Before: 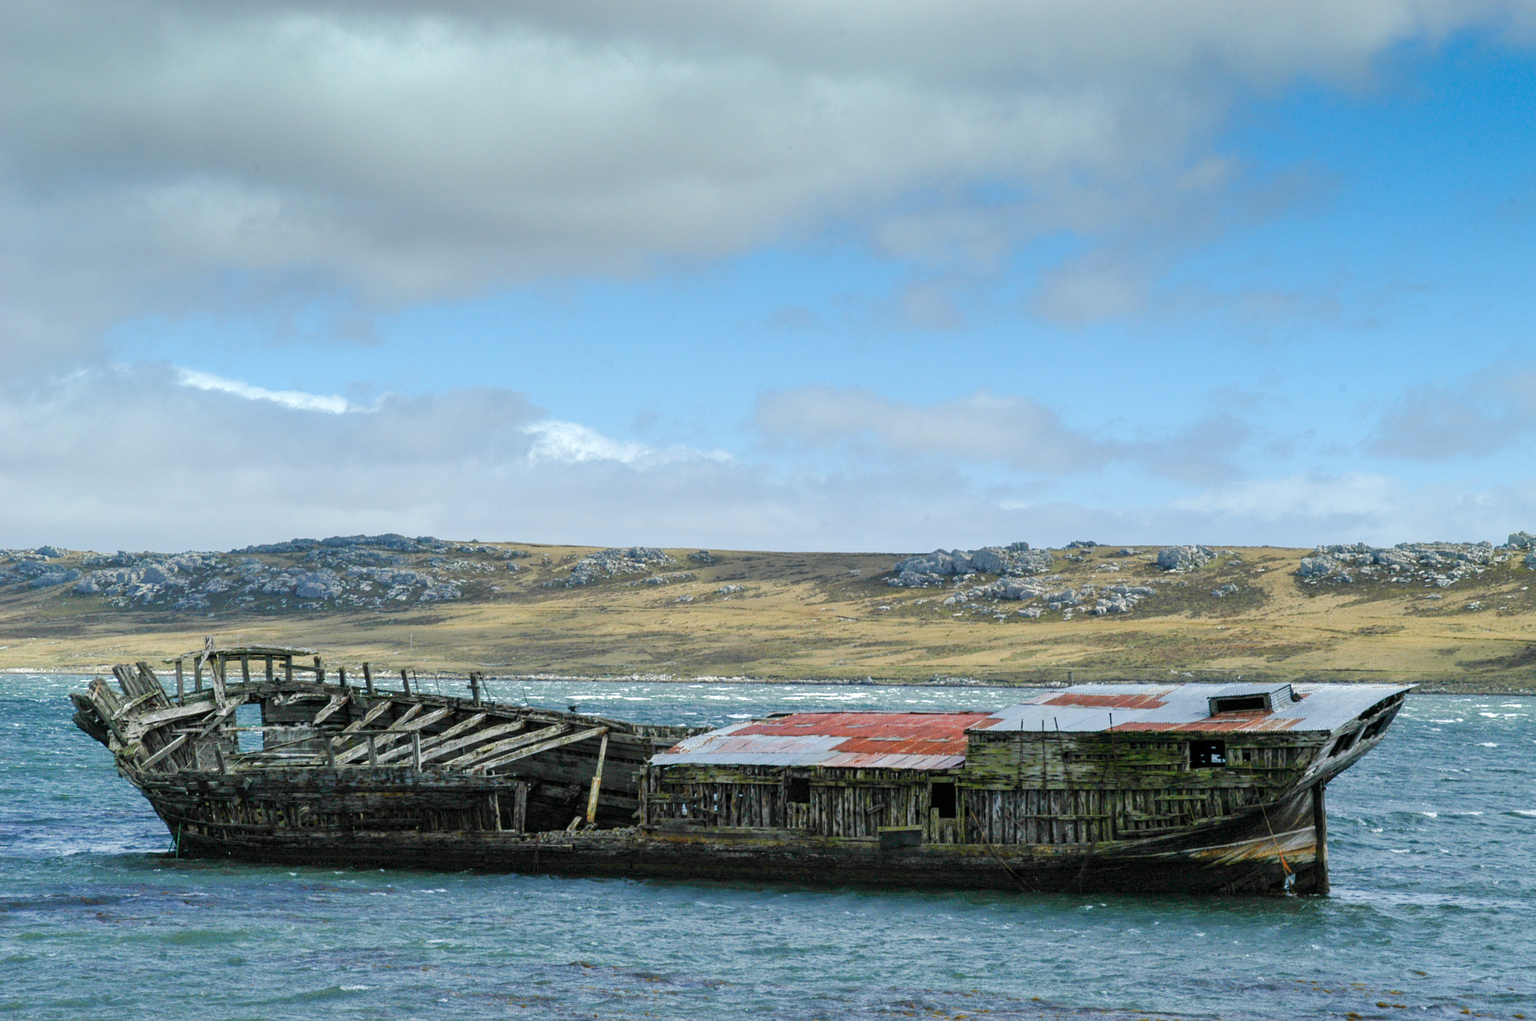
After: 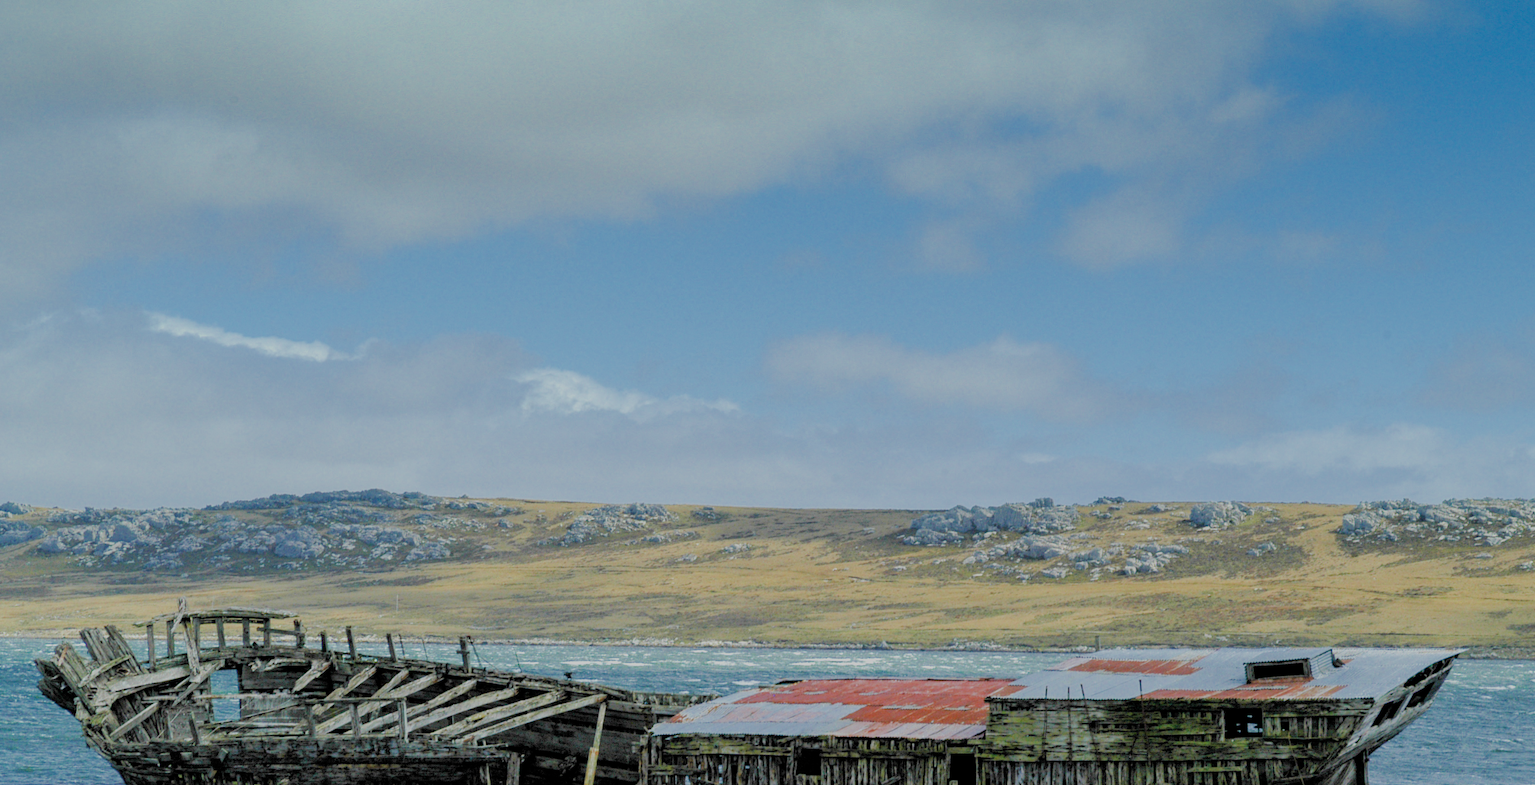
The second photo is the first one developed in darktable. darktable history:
crop: left 2.477%, top 7.281%, right 3.436%, bottom 20.292%
filmic rgb: middle gray luminance 3.52%, black relative exposure -6.03 EV, white relative exposure 6.32 EV, dynamic range scaling 21.73%, target black luminance 0%, hardness 2.34, latitude 46.82%, contrast 0.783, highlights saturation mix 99.86%, shadows ↔ highlights balance 0.13%
exposure: exposure 0.299 EV, compensate highlight preservation false
